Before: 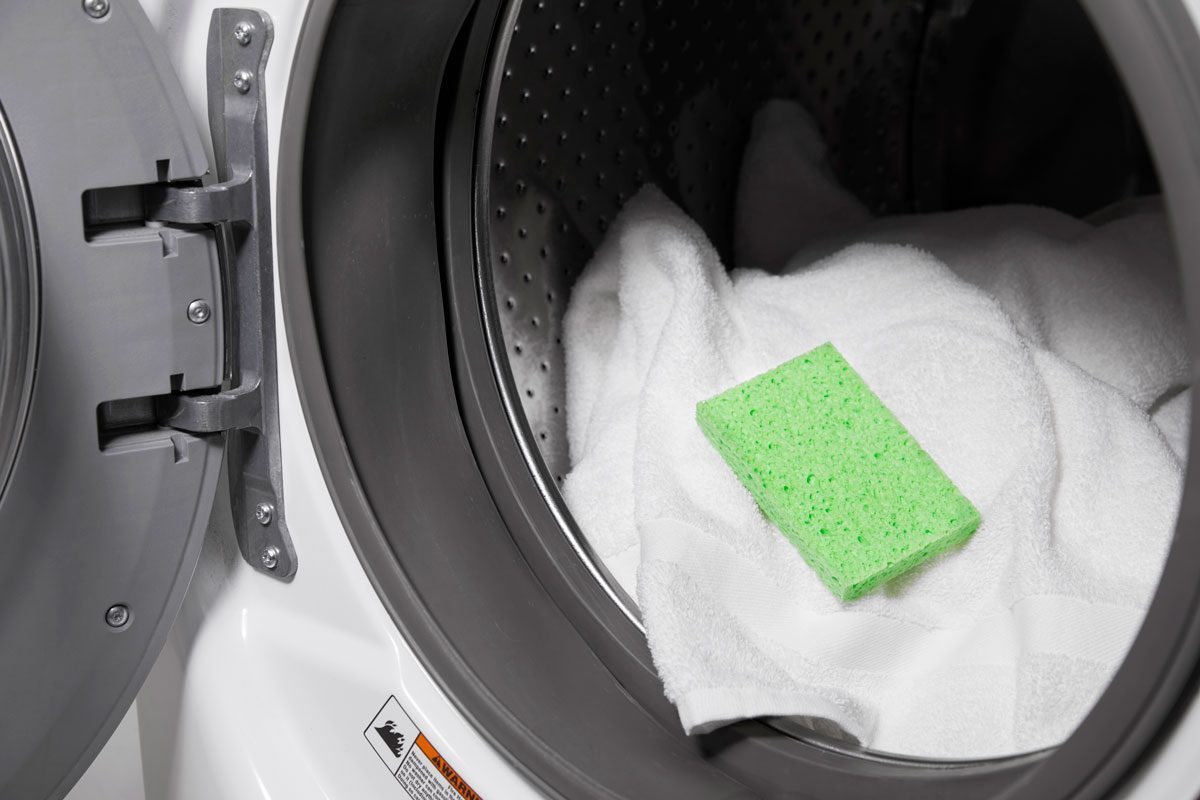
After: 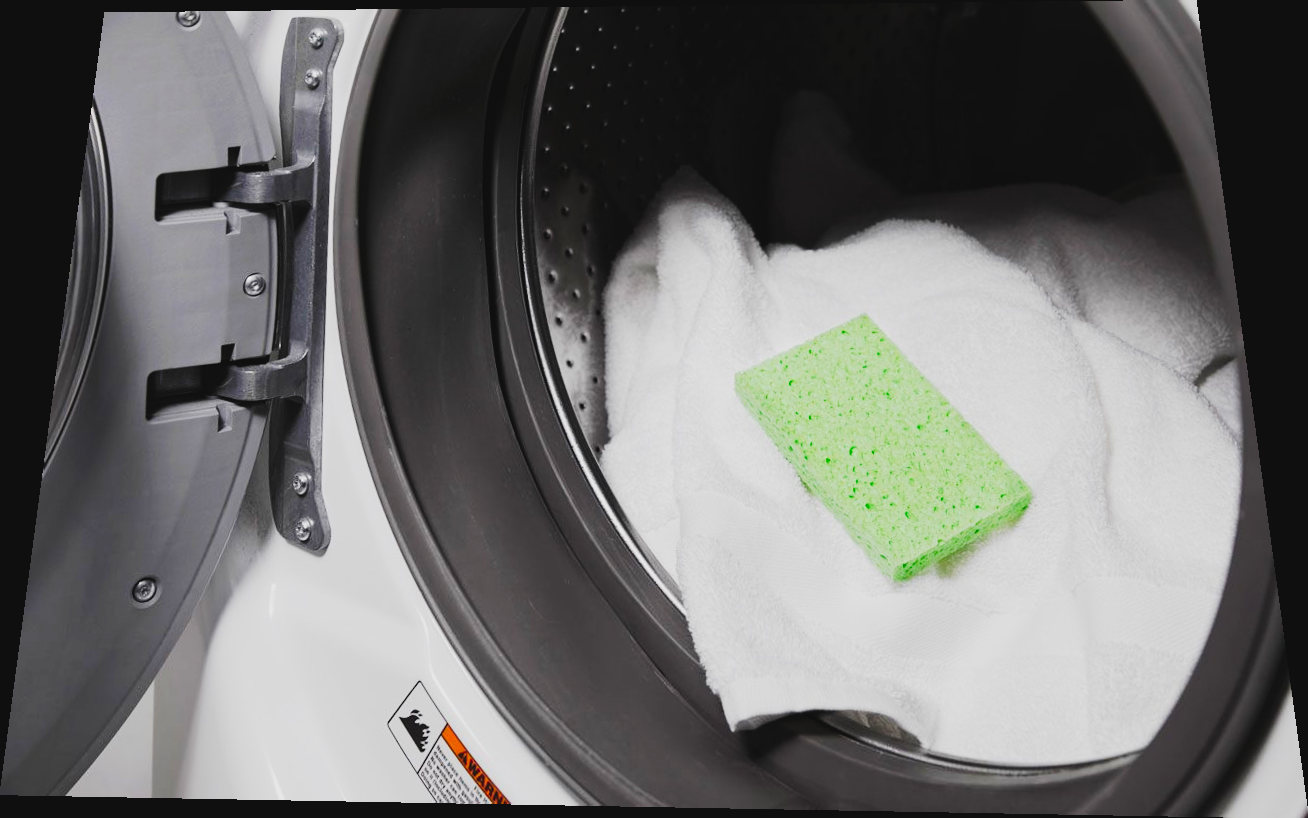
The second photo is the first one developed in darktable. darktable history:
exposure: black level correction -0.015, exposure -0.5 EV, compensate highlight preservation false
rotate and perspective: rotation 0.128°, lens shift (vertical) -0.181, lens shift (horizontal) -0.044, shear 0.001, automatic cropping off
tone curve: curves: ch0 [(0, 0) (0.003, 0.017) (0.011, 0.017) (0.025, 0.017) (0.044, 0.019) (0.069, 0.03) (0.1, 0.046) (0.136, 0.066) (0.177, 0.104) (0.224, 0.151) (0.277, 0.231) (0.335, 0.321) (0.399, 0.454) (0.468, 0.567) (0.543, 0.674) (0.623, 0.763) (0.709, 0.82) (0.801, 0.872) (0.898, 0.934) (1, 1)], preserve colors none
